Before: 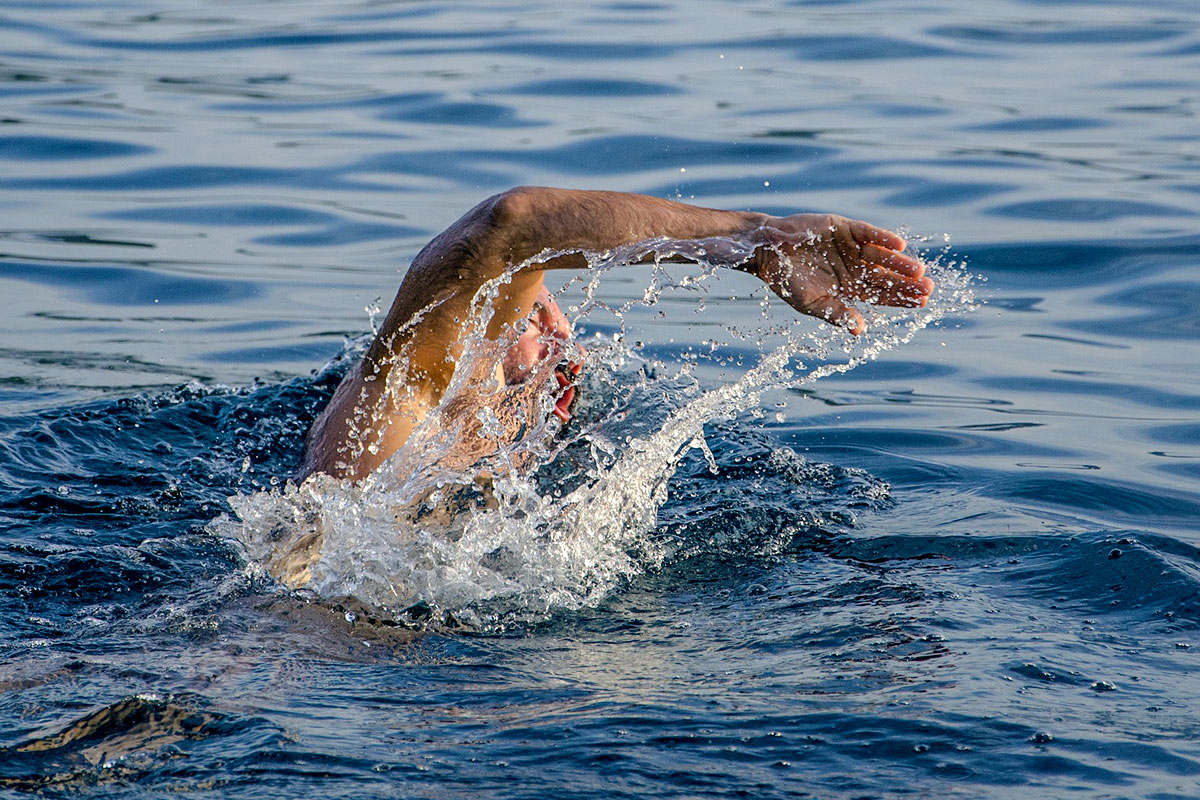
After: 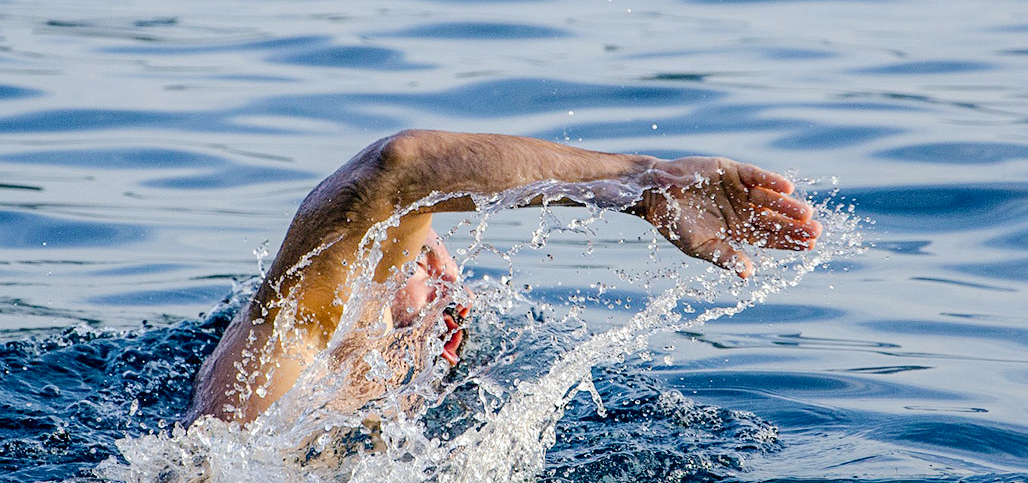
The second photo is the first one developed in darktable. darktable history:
crop and rotate: left 9.345%, top 7.22%, right 4.982%, bottom 32.331%
tone curve: curves: ch0 [(0, 0) (0.003, 0.004) (0.011, 0.015) (0.025, 0.033) (0.044, 0.058) (0.069, 0.091) (0.1, 0.131) (0.136, 0.179) (0.177, 0.233) (0.224, 0.295) (0.277, 0.364) (0.335, 0.434) (0.399, 0.51) (0.468, 0.583) (0.543, 0.654) (0.623, 0.724) (0.709, 0.789) (0.801, 0.852) (0.898, 0.924) (1, 1)], preserve colors none
white balance: red 0.98, blue 1.034
rotate and perspective: automatic cropping off
